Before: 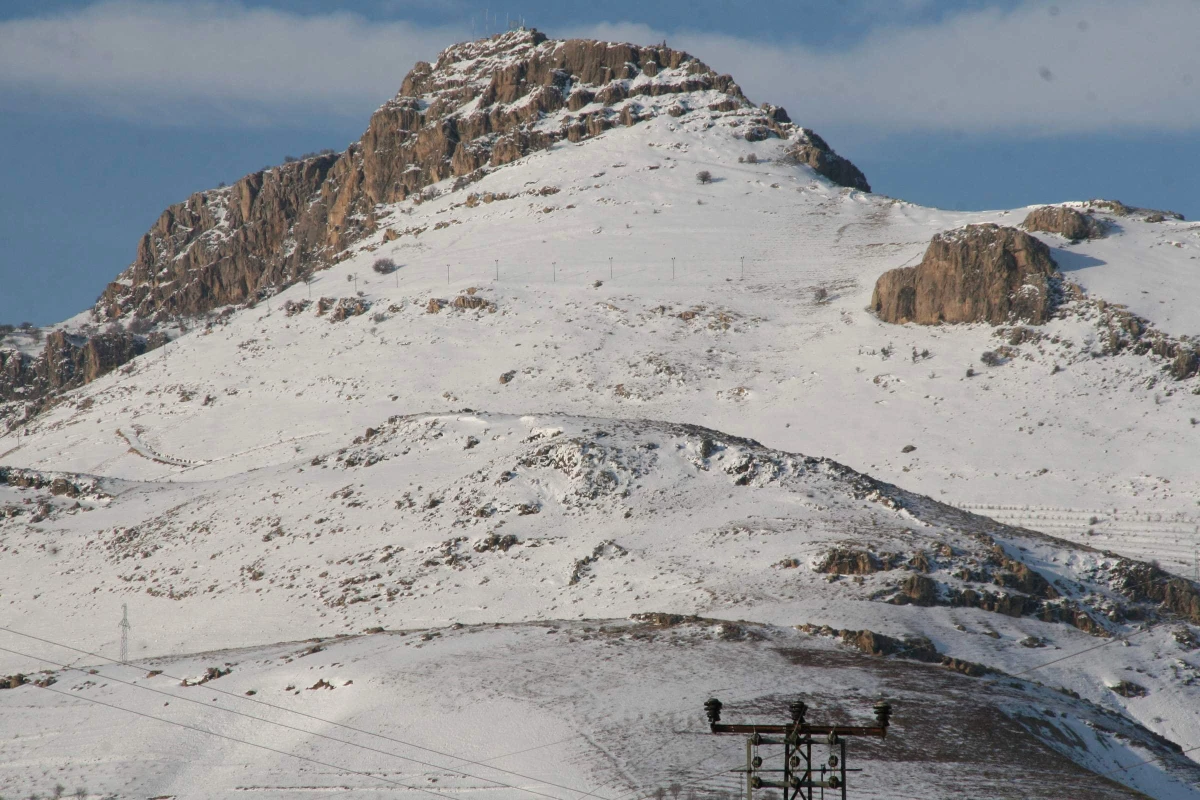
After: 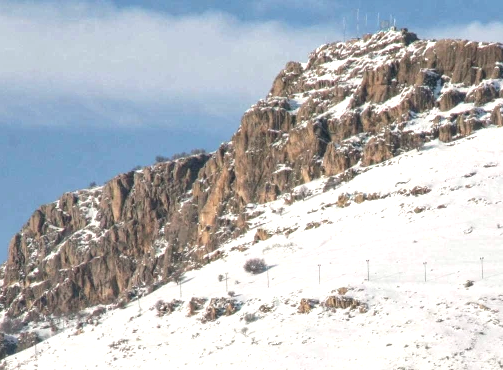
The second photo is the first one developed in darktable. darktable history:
local contrast: on, module defaults
crop and rotate: left 10.817%, top 0.062%, right 47.194%, bottom 53.626%
exposure: exposure 0.935 EV, compensate highlight preservation false
